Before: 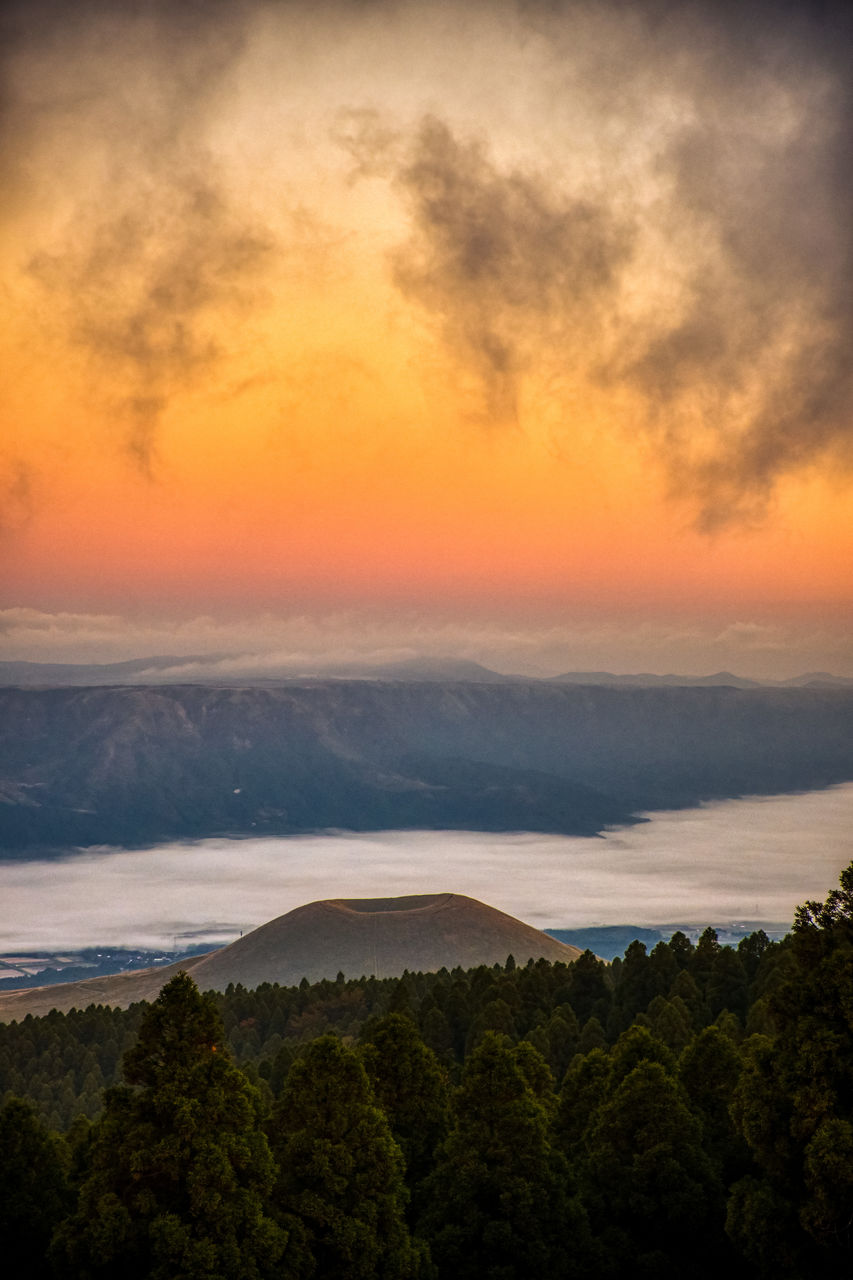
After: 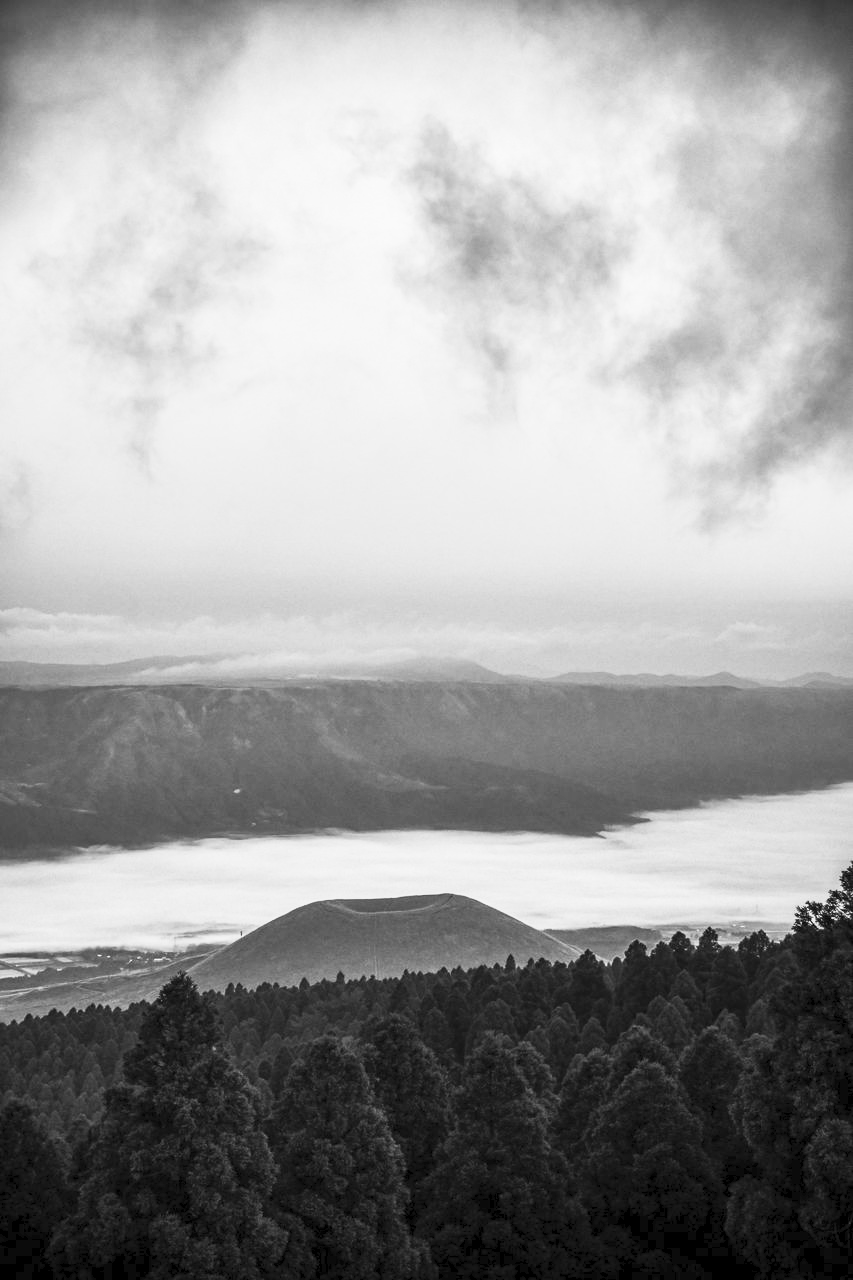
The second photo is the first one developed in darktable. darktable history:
contrast brightness saturation: contrast 0.382, brightness 0.534
color calibration: output gray [0.714, 0.278, 0, 0], x 0.354, y 0.367, temperature 4710.17 K
